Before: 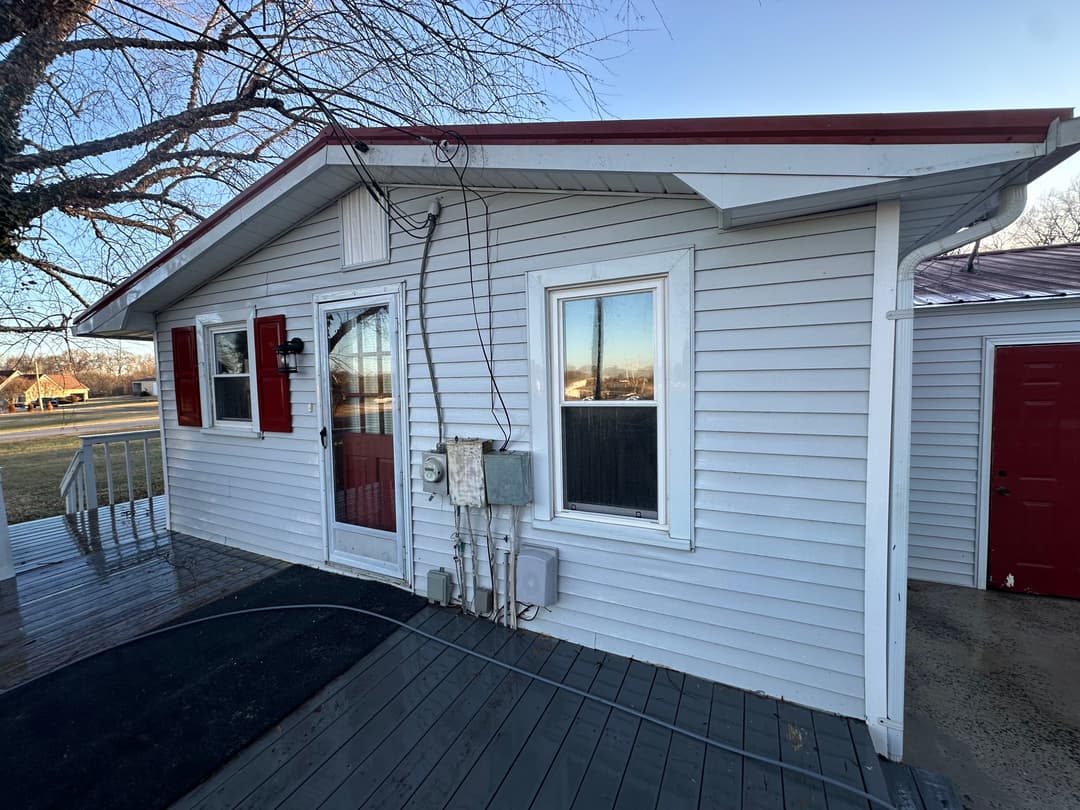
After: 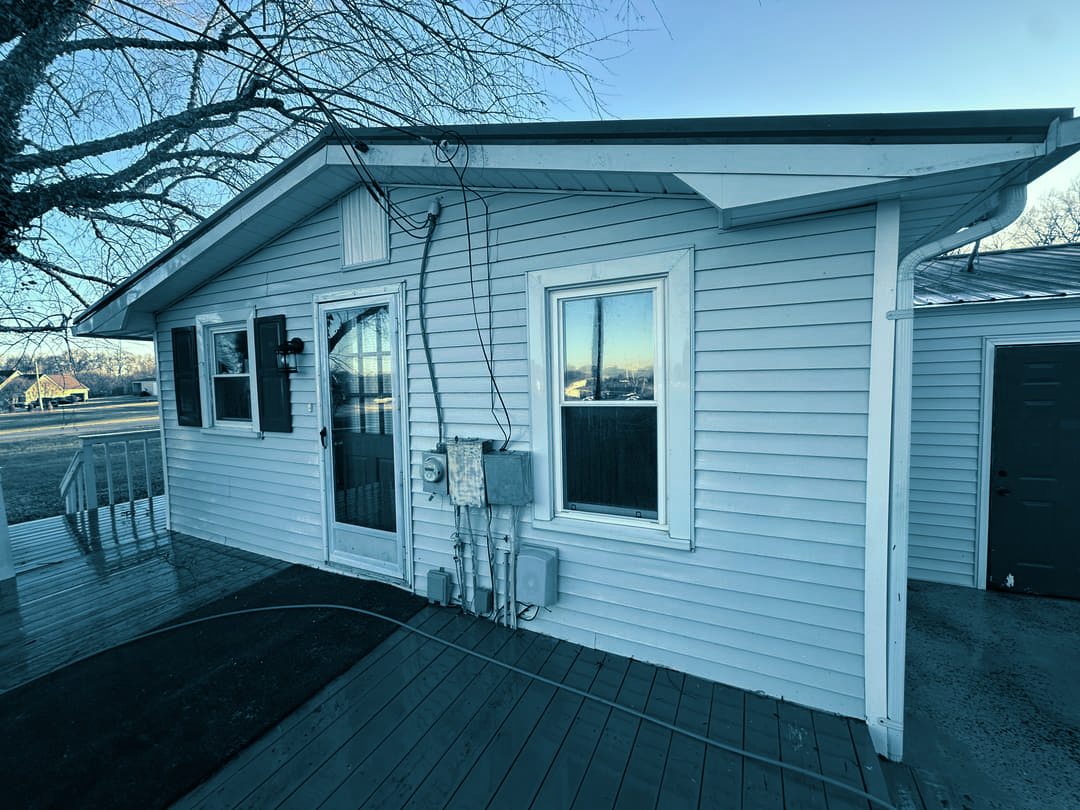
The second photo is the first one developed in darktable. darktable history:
split-toning: shadows › hue 212.4°, balance -70
color correction: highlights a* -8, highlights b* 3.1
